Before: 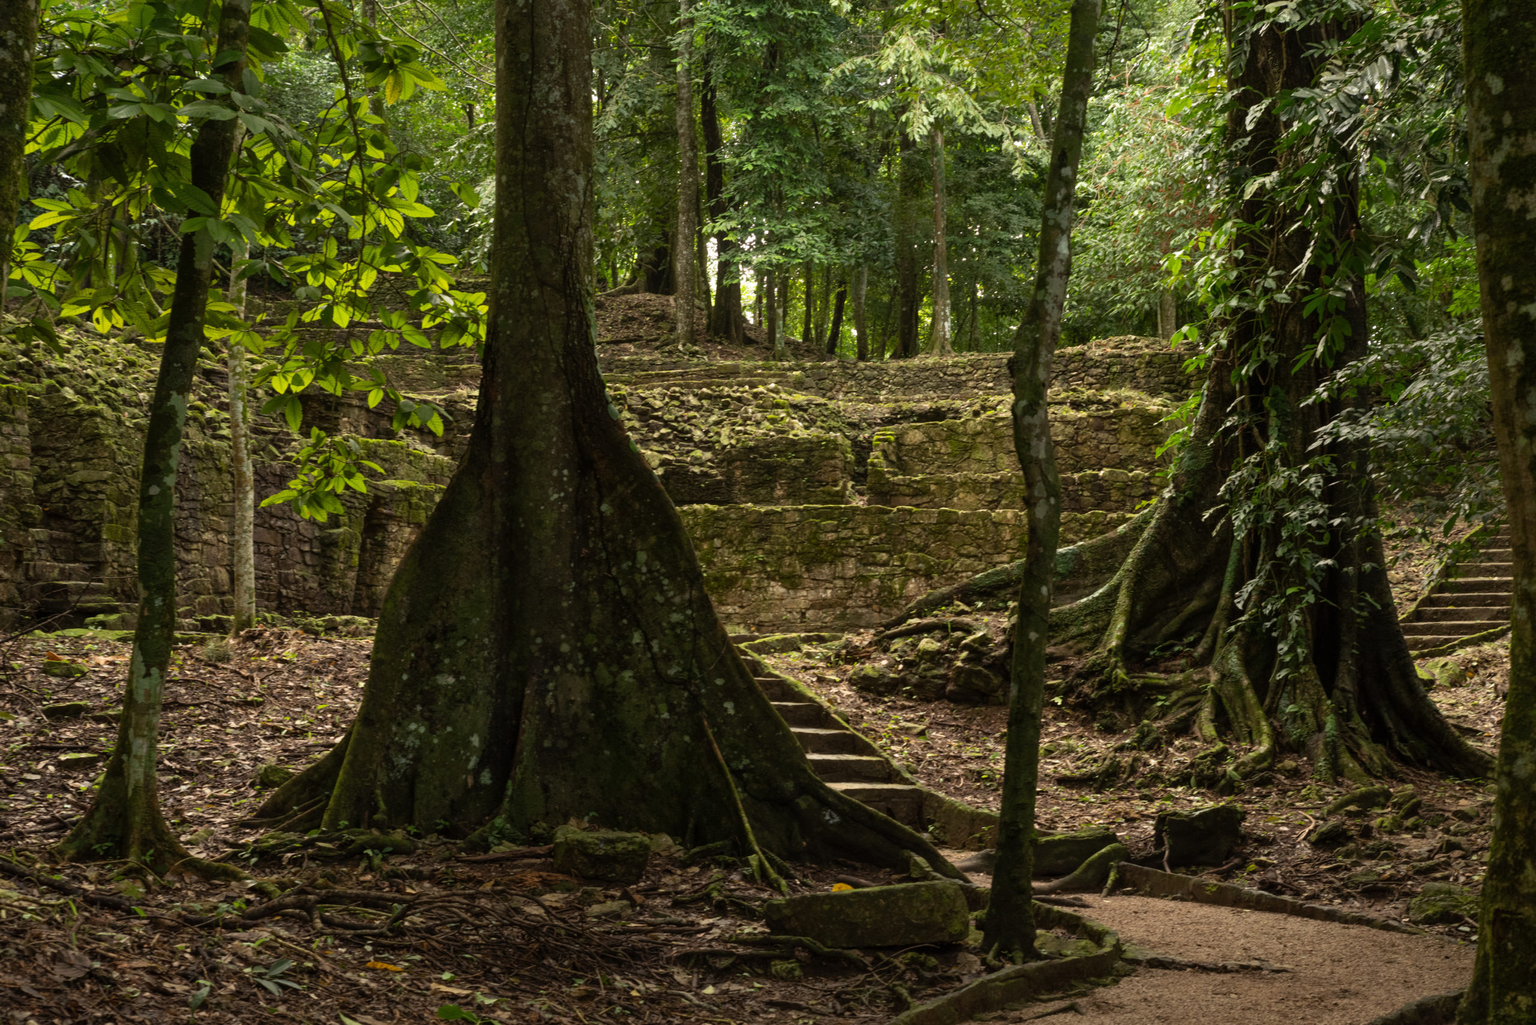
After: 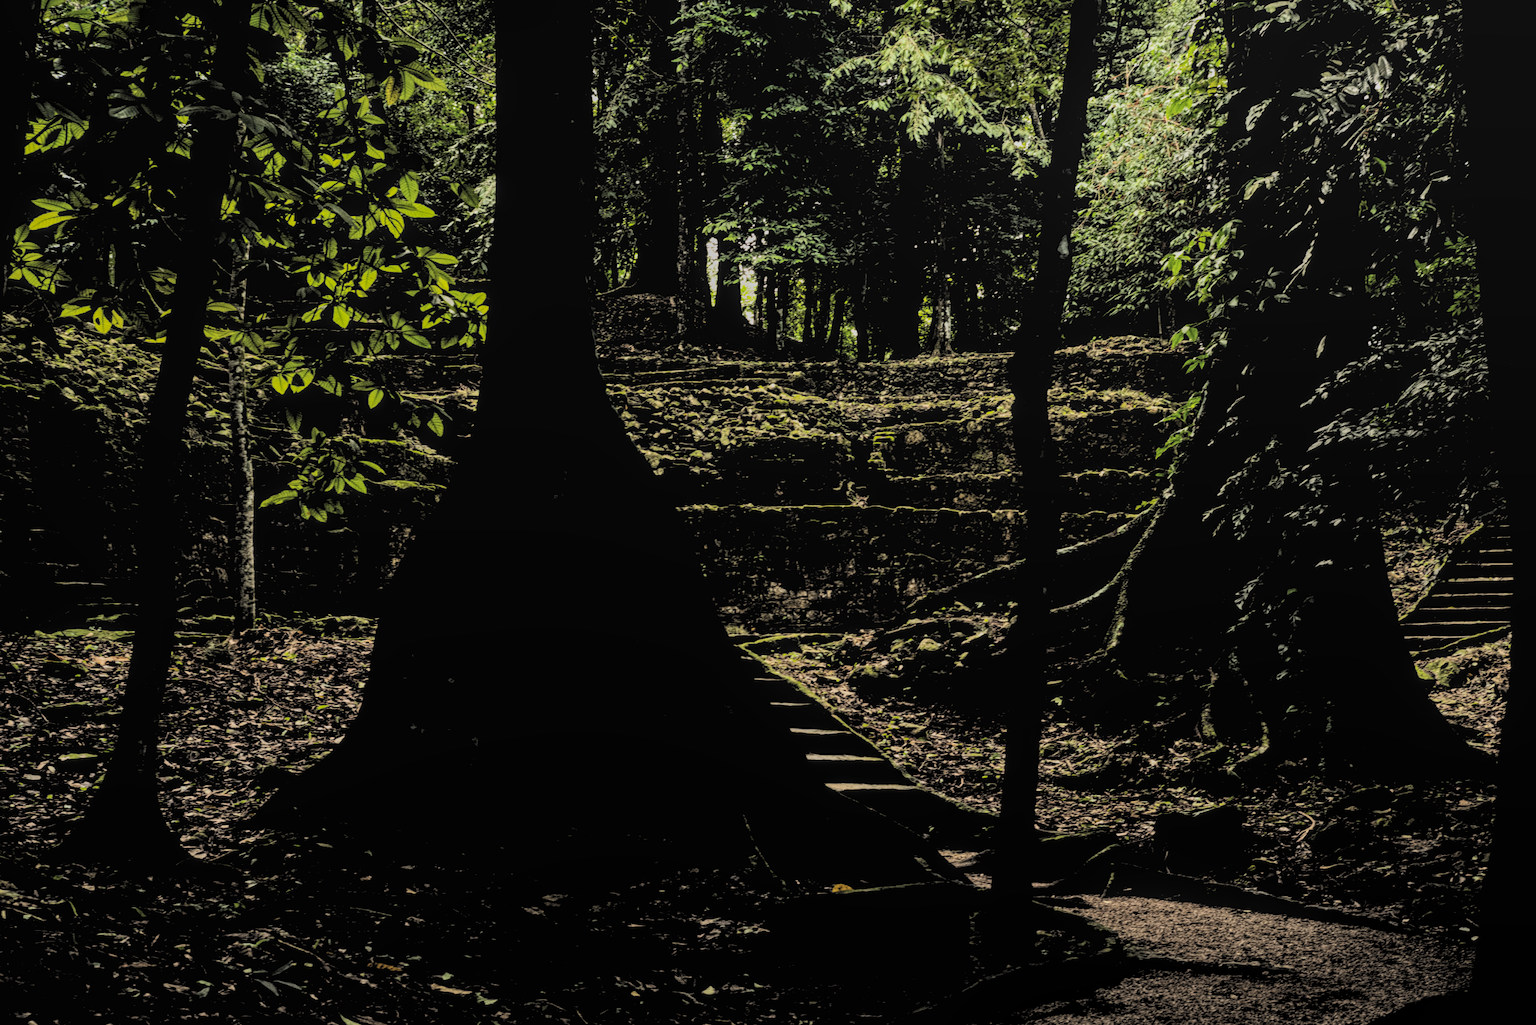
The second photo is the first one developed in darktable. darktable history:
local contrast: highlights 66%, shadows 33%, detail 166%, midtone range 0.2
levels: levels [0.514, 0.759, 1]
contrast brightness saturation: contrast 0.39, brightness 0.53
